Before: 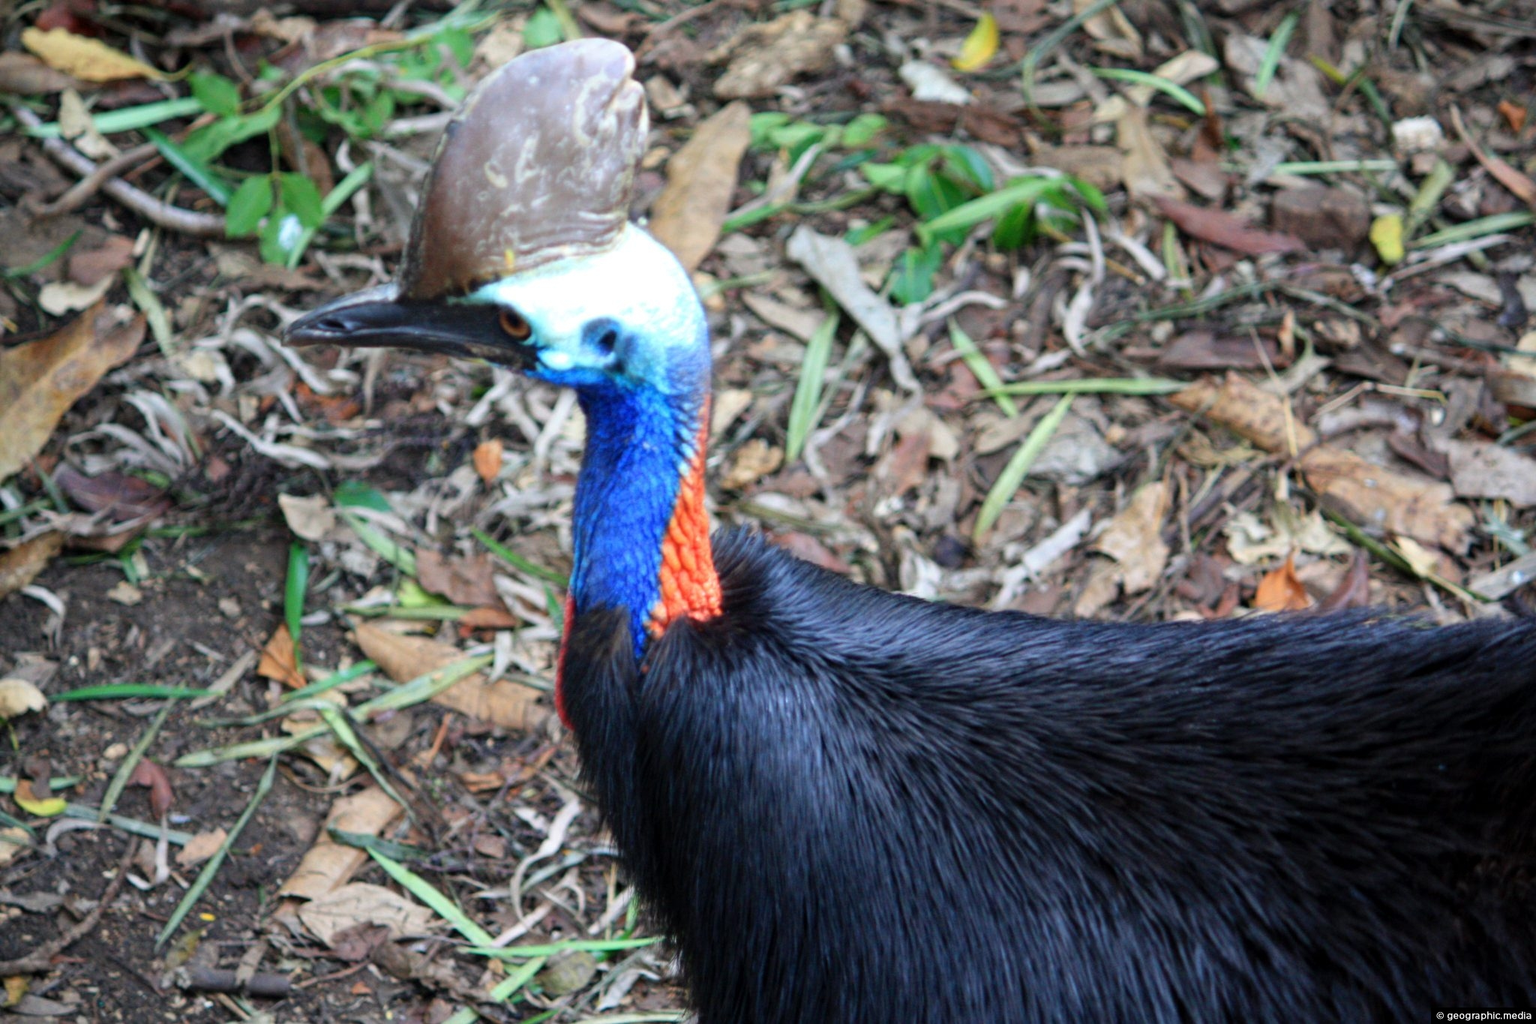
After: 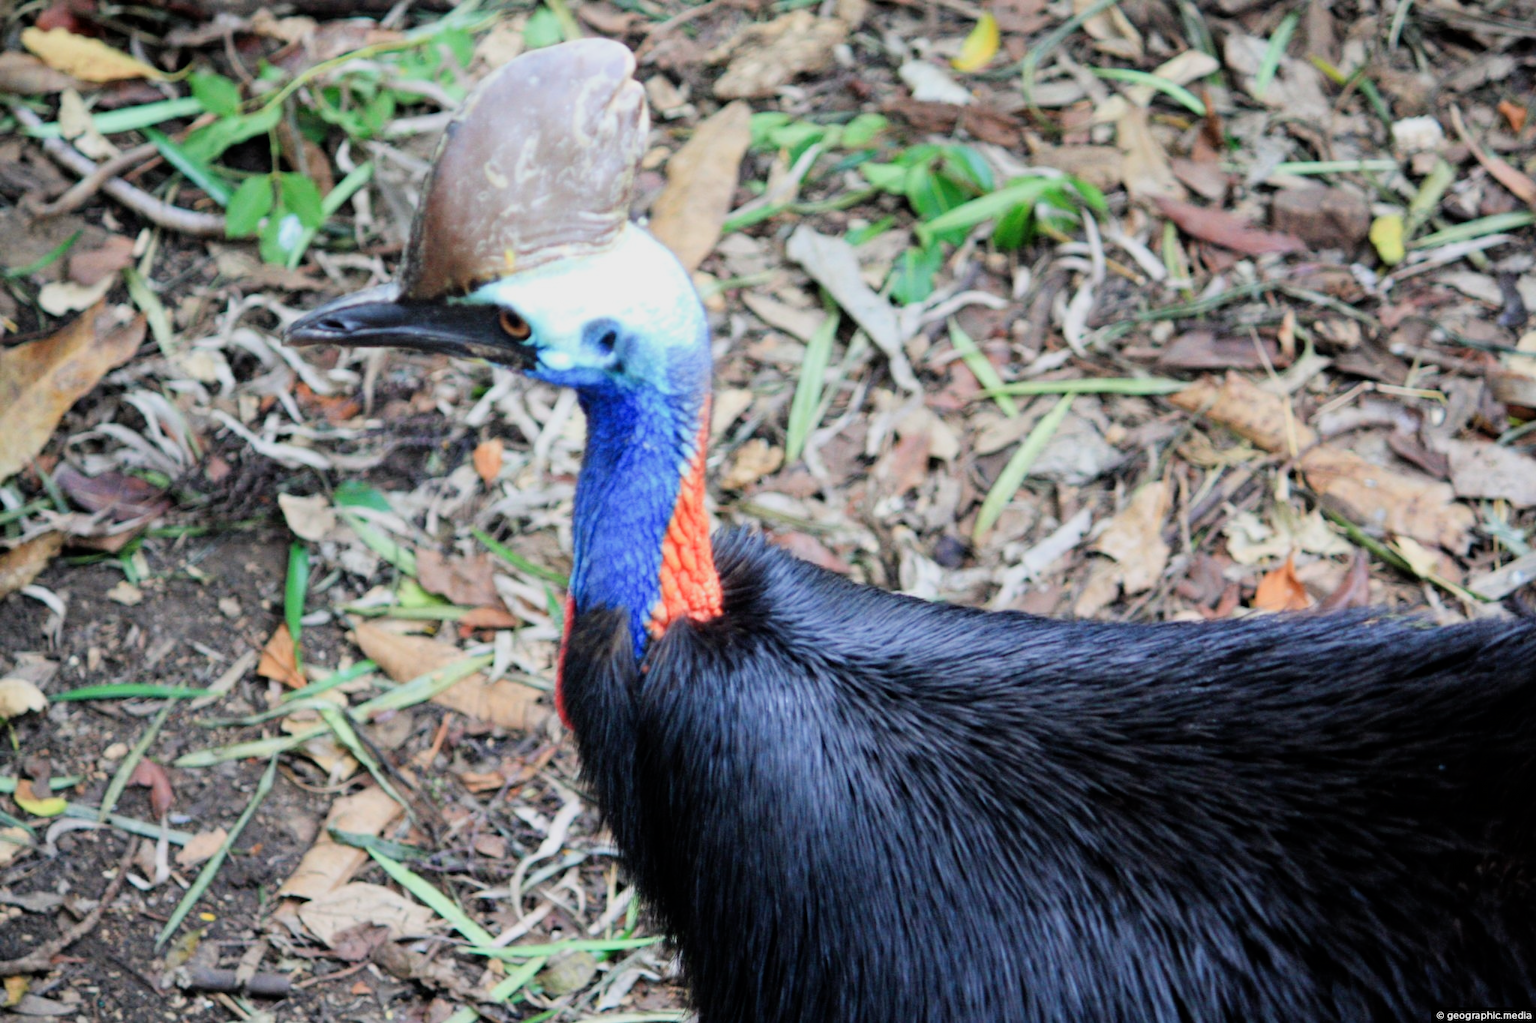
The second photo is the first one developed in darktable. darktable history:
exposure: exposure 0.734 EV, compensate exposure bias true, compensate highlight preservation false
filmic rgb: black relative exposure -7.65 EV, white relative exposure 4.56 EV, threshold 3.04 EV, hardness 3.61, enable highlight reconstruction true
